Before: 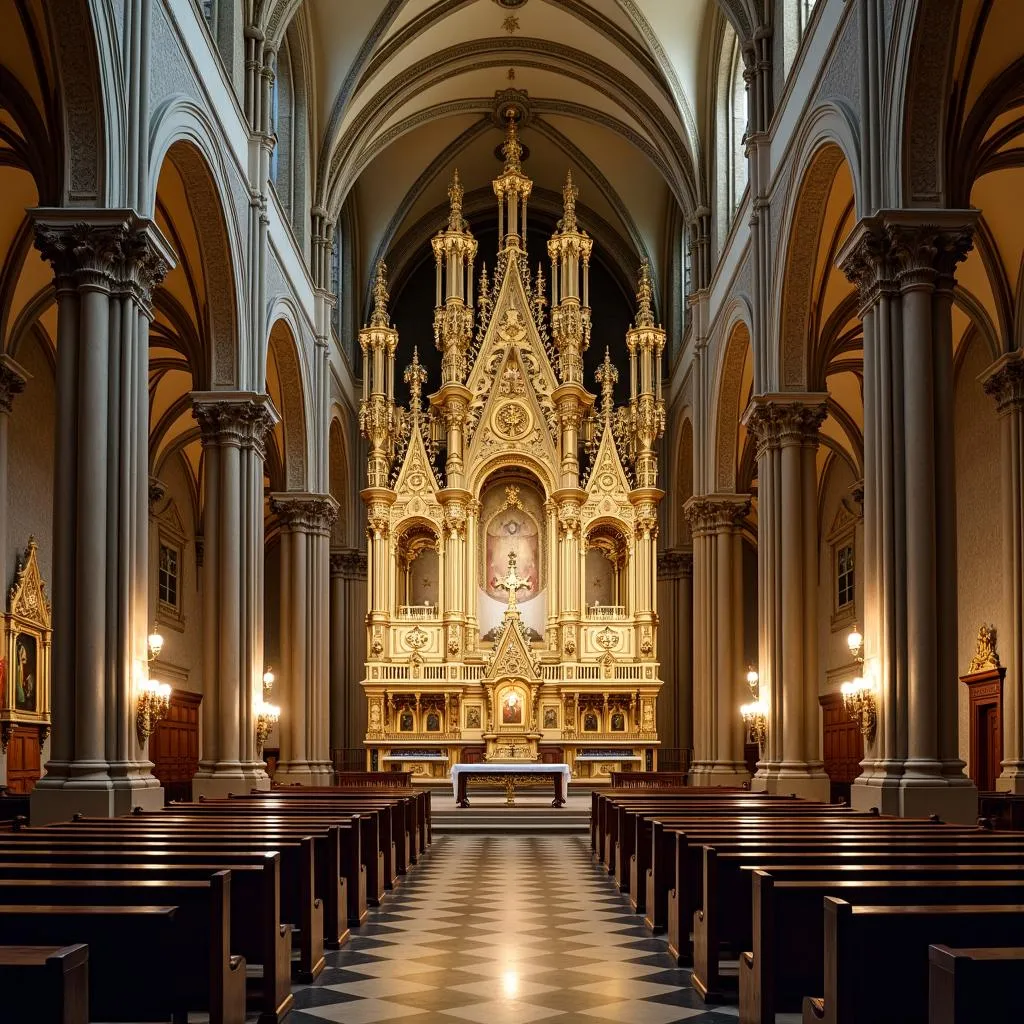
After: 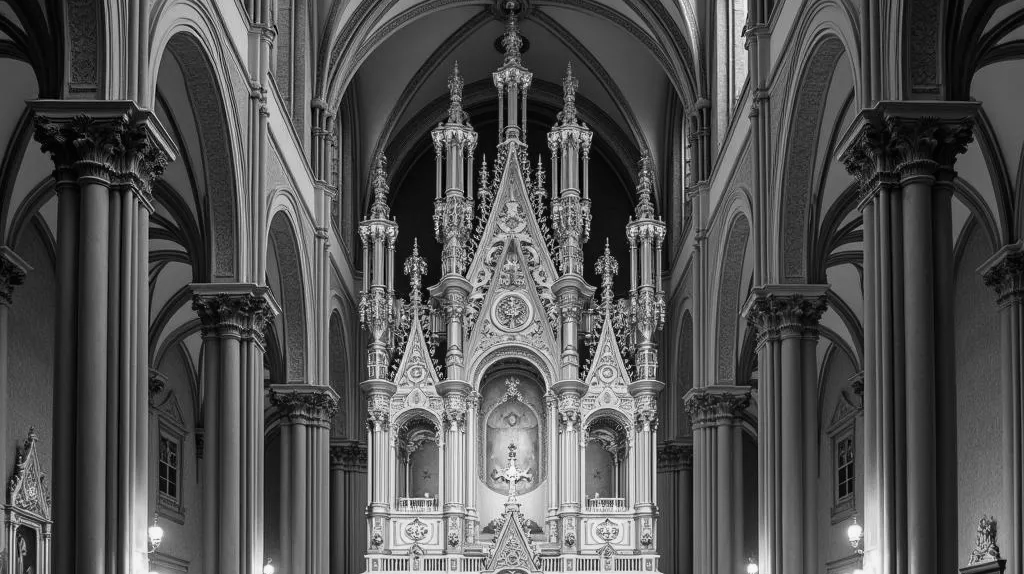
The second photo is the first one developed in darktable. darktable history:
monochrome: a 32, b 64, size 2.3, highlights 1
sharpen: radius 5.325, amount 0.312, threshold 26.433
local contrast: detail 110%
crop and rotate: top 10.605%, bottom 33.274%
